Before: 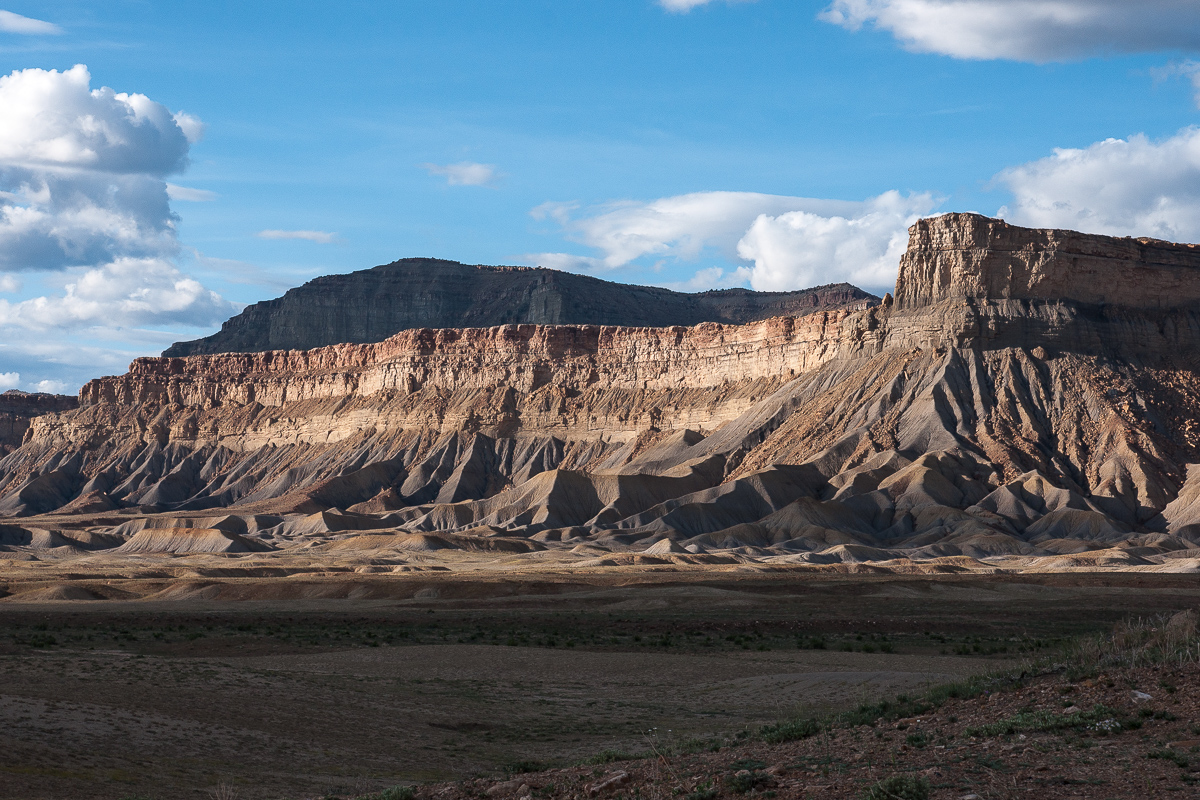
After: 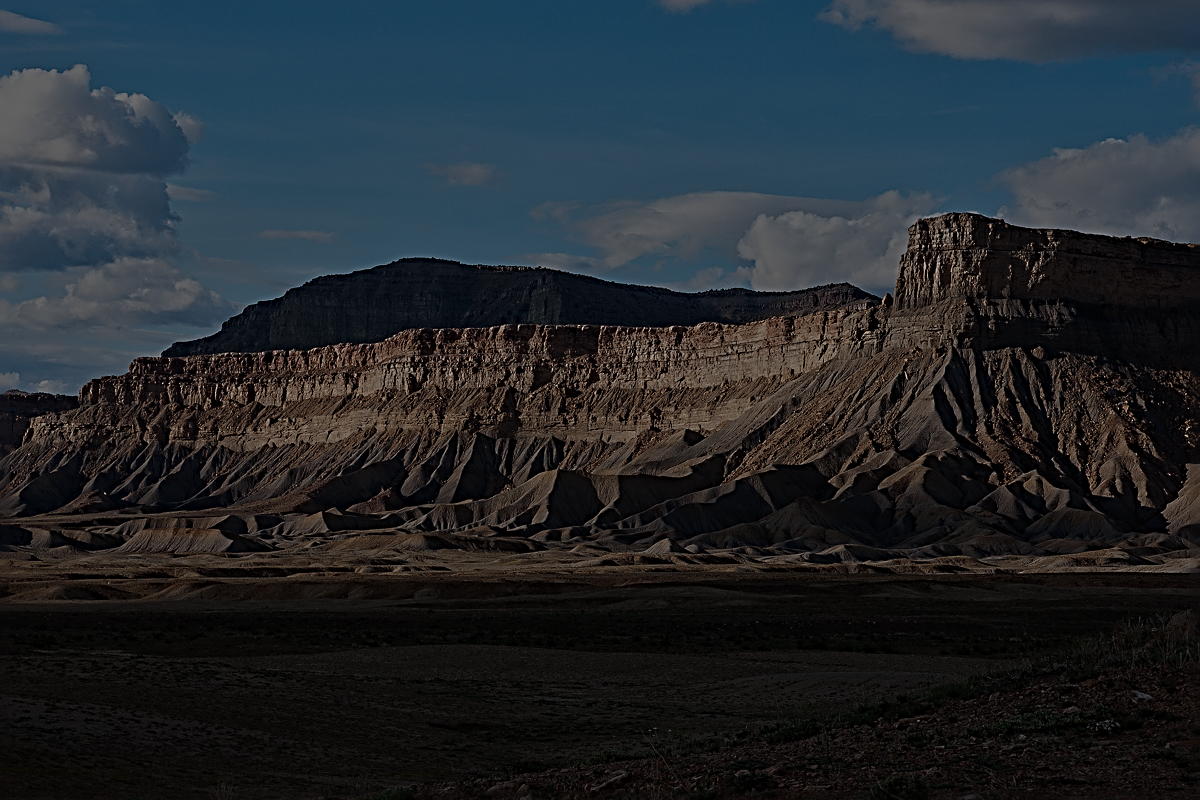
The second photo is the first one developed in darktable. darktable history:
sharpen: radius 3.69, amount 0.928
tone equalizer: -8 EV -2 EV, -7 EV -2 EV, -6 EV -2 EV, -5 EV -2 EV, -4 EV -2 EV, -3 EV -2 EV, -2 EV -2 EV, -1 EV -1.63 EV, +0 EV -2 EV
rgb curve: curves: ch0 [(0, 0) (0.415, 0.237) (1, 1)]
